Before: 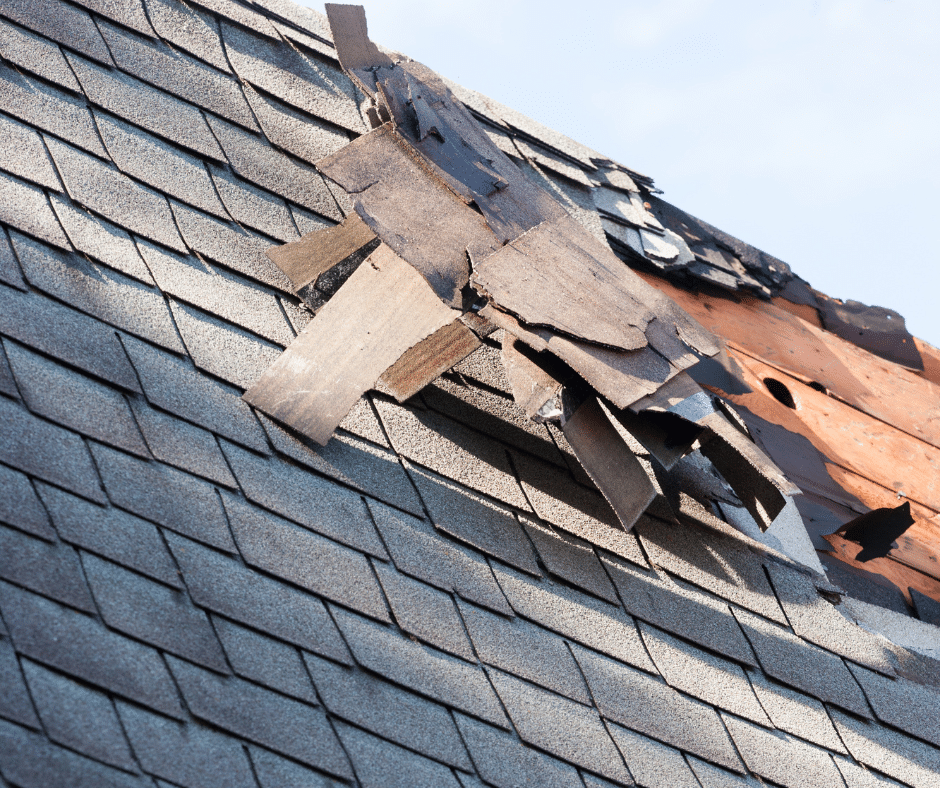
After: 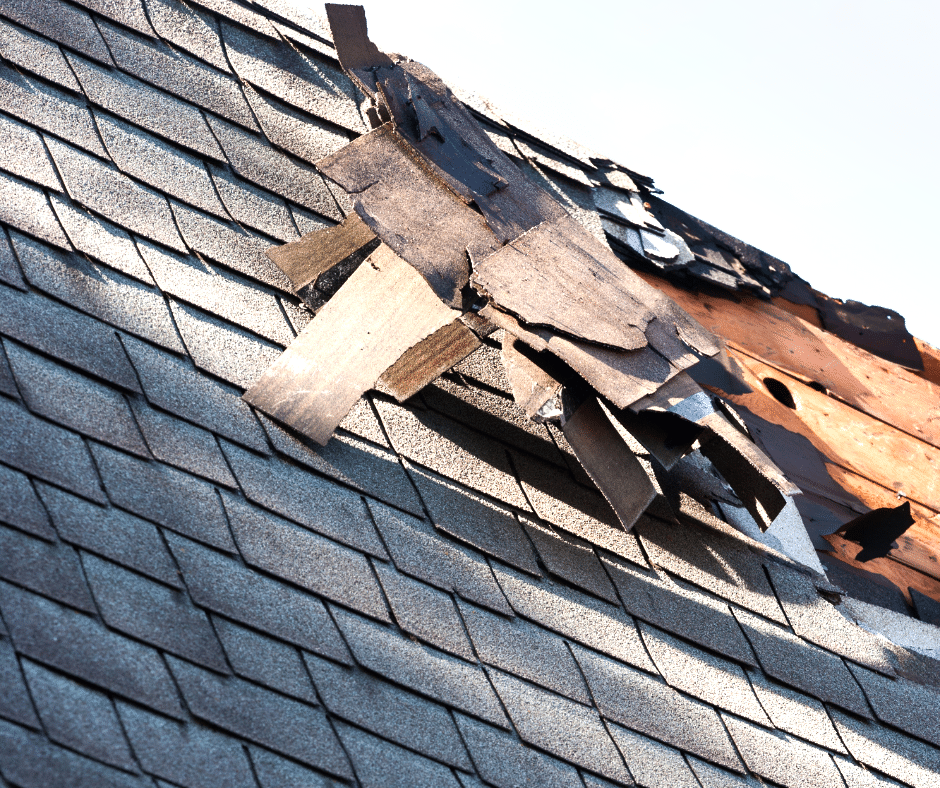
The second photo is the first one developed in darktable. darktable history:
color balance rgb: perceptual brilliance grading › highlights 14.29%, perceptual brilliance grading › mid-tones -5.92%, perceptual brilliance grading › shadows -26.83%, global vibrance 31.18%
shadows and highlights: soften with gaussian
